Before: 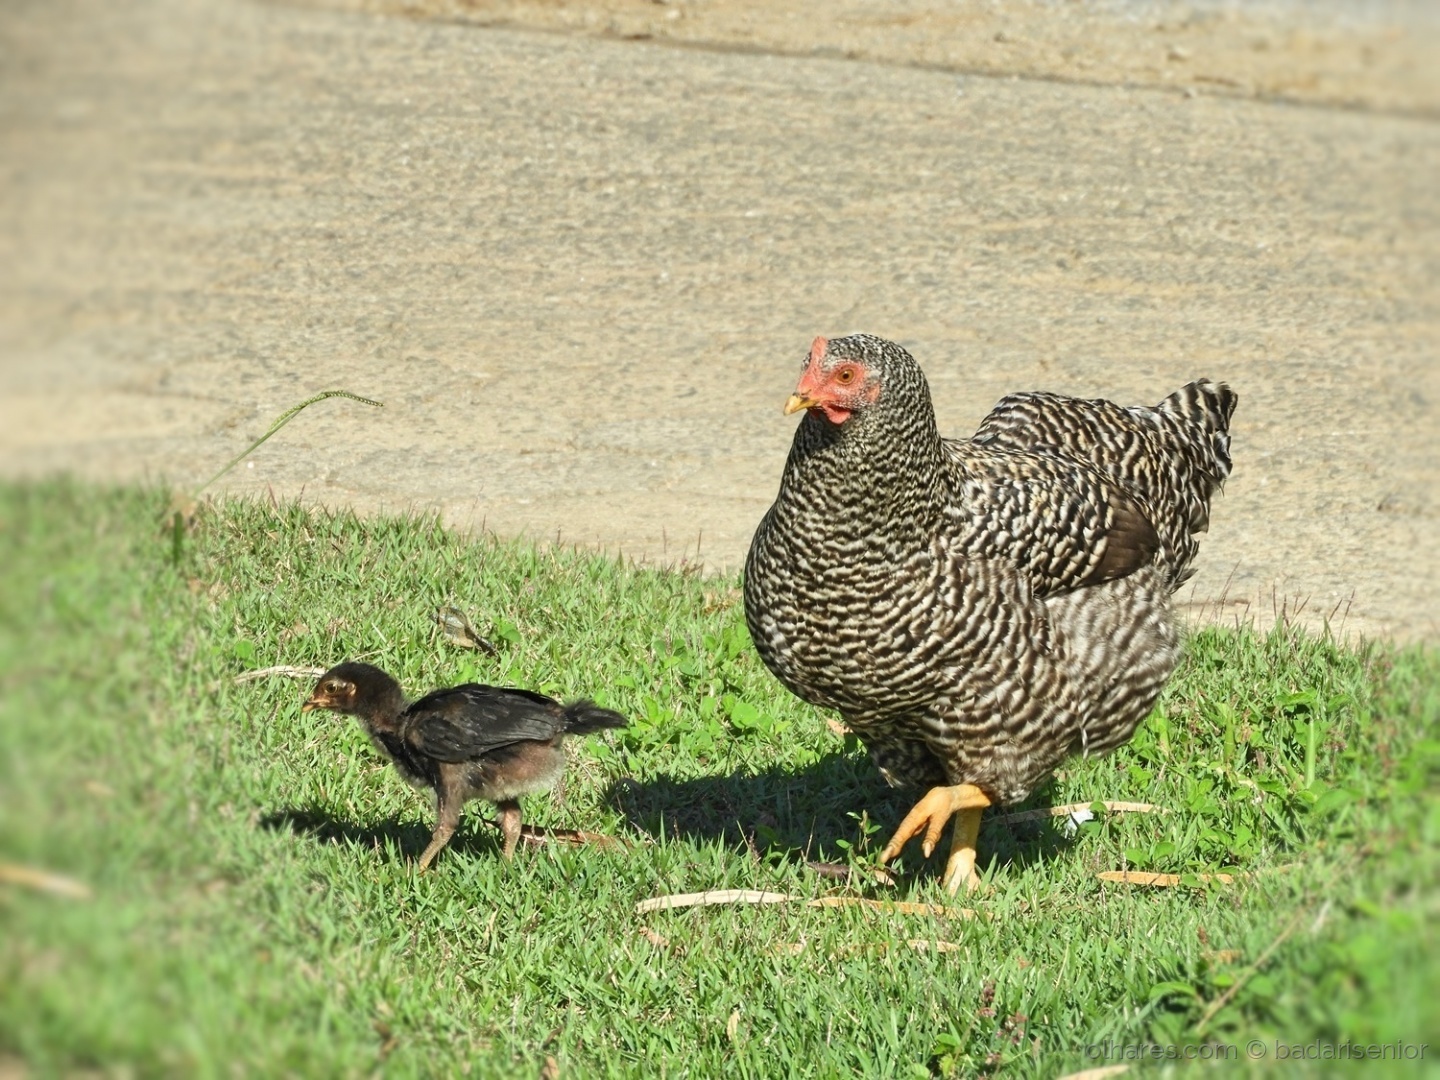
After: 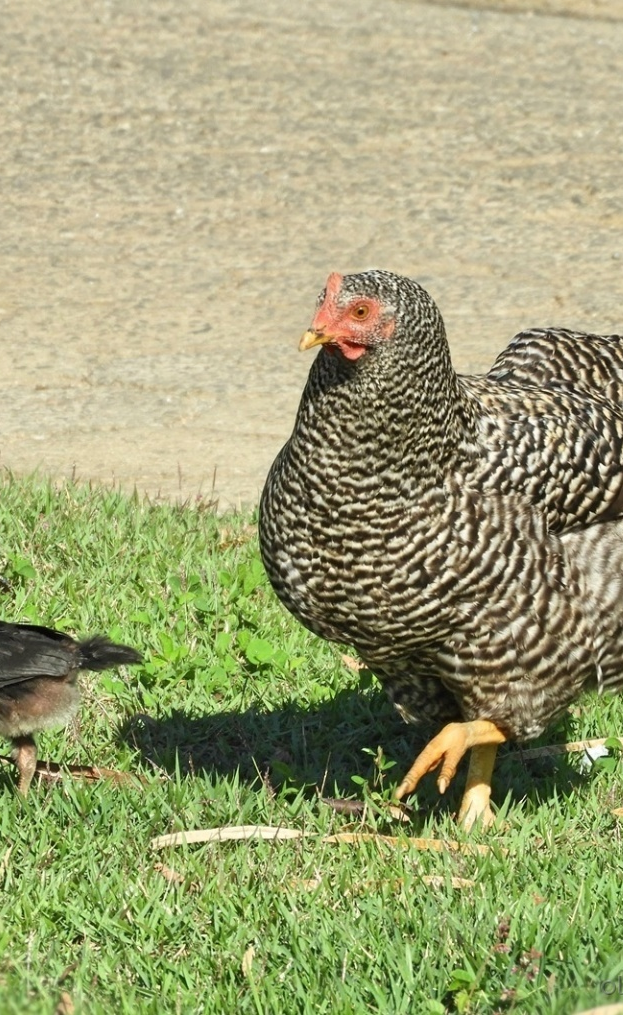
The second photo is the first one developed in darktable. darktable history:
crop: left 33.698%, top 5.994%, right 23.035%
